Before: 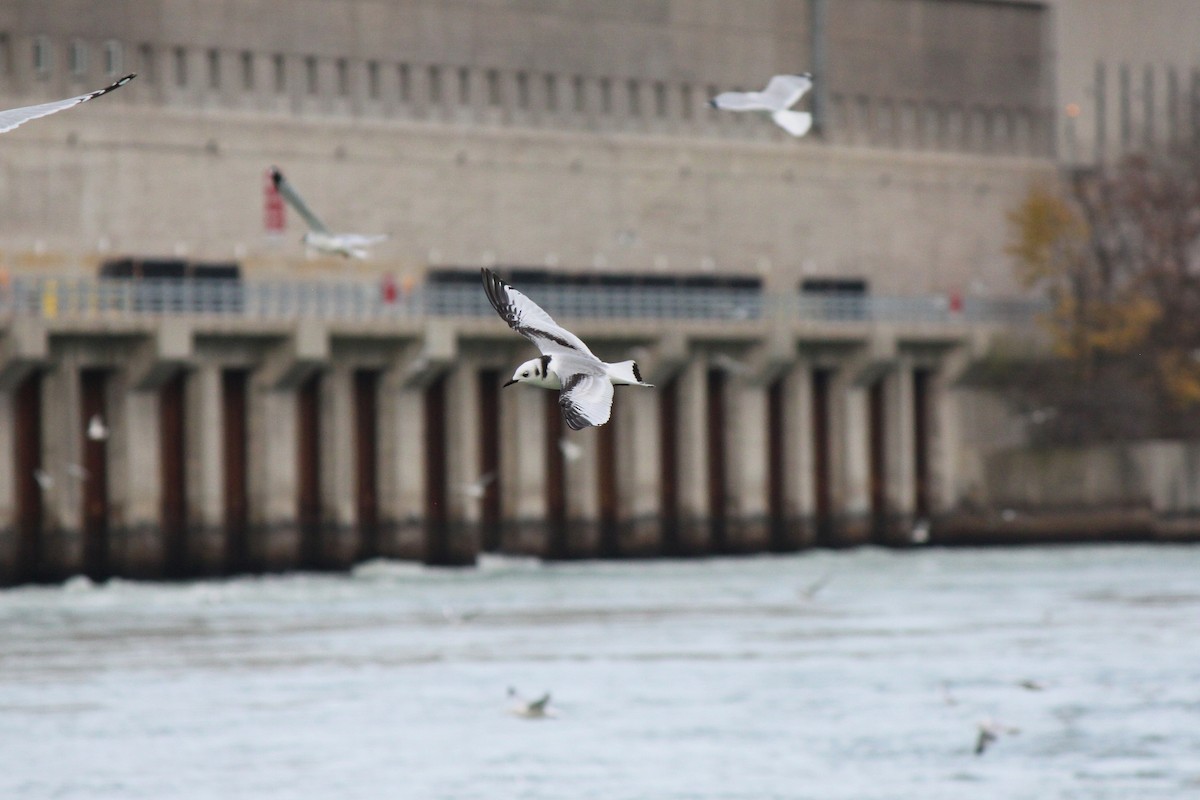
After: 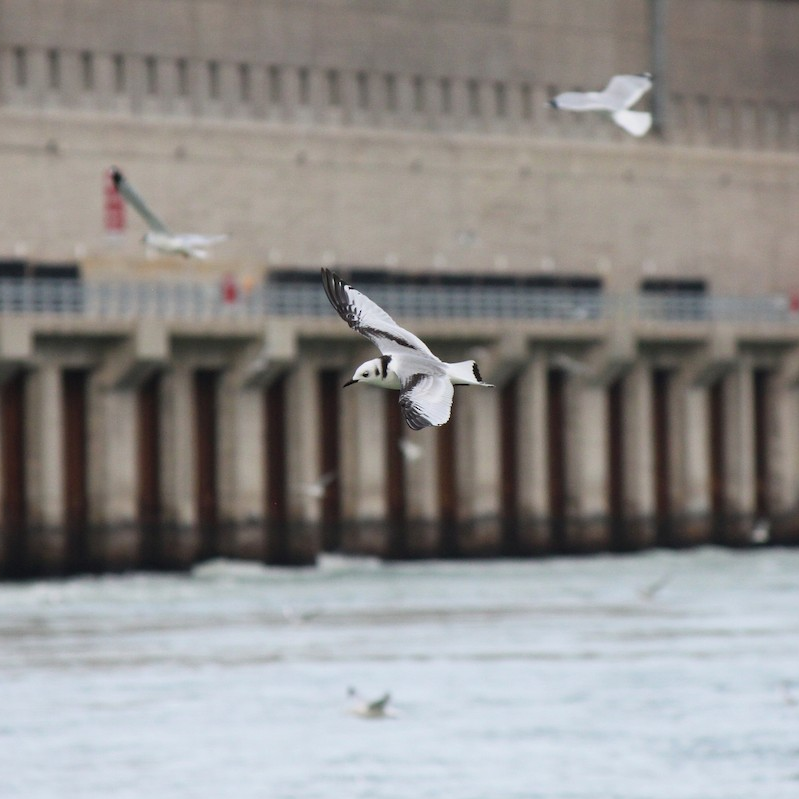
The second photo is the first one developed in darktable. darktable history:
crop and rotate: left 13.352%, right 20.004%
